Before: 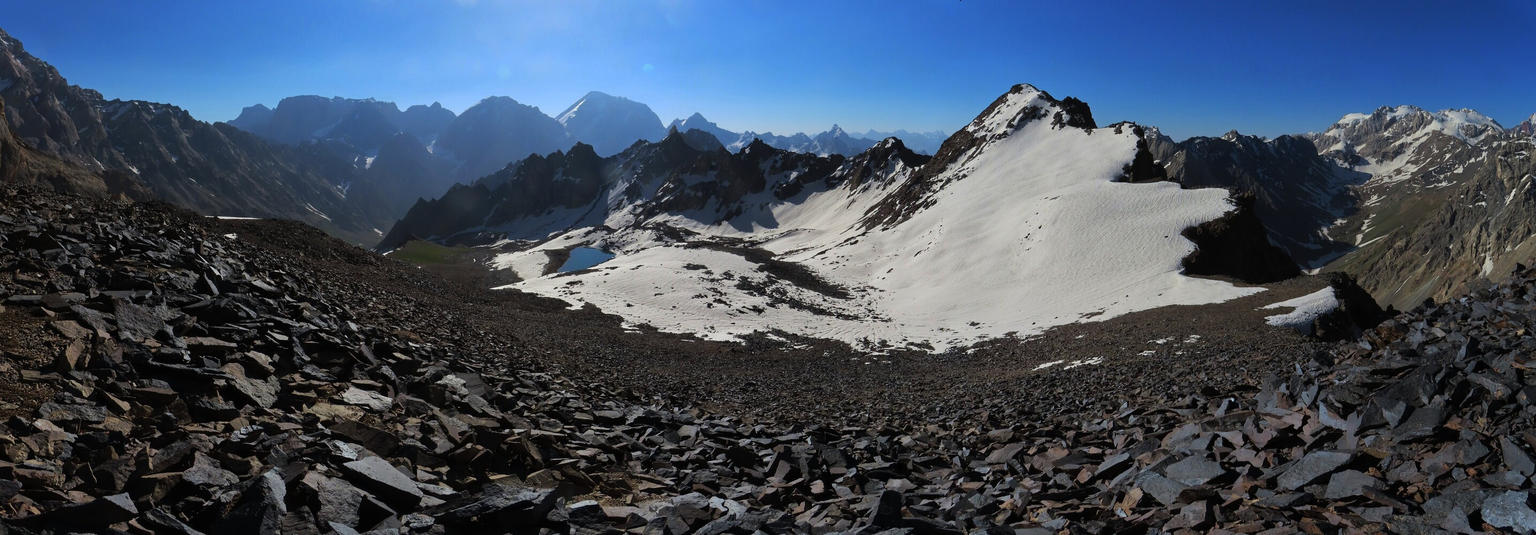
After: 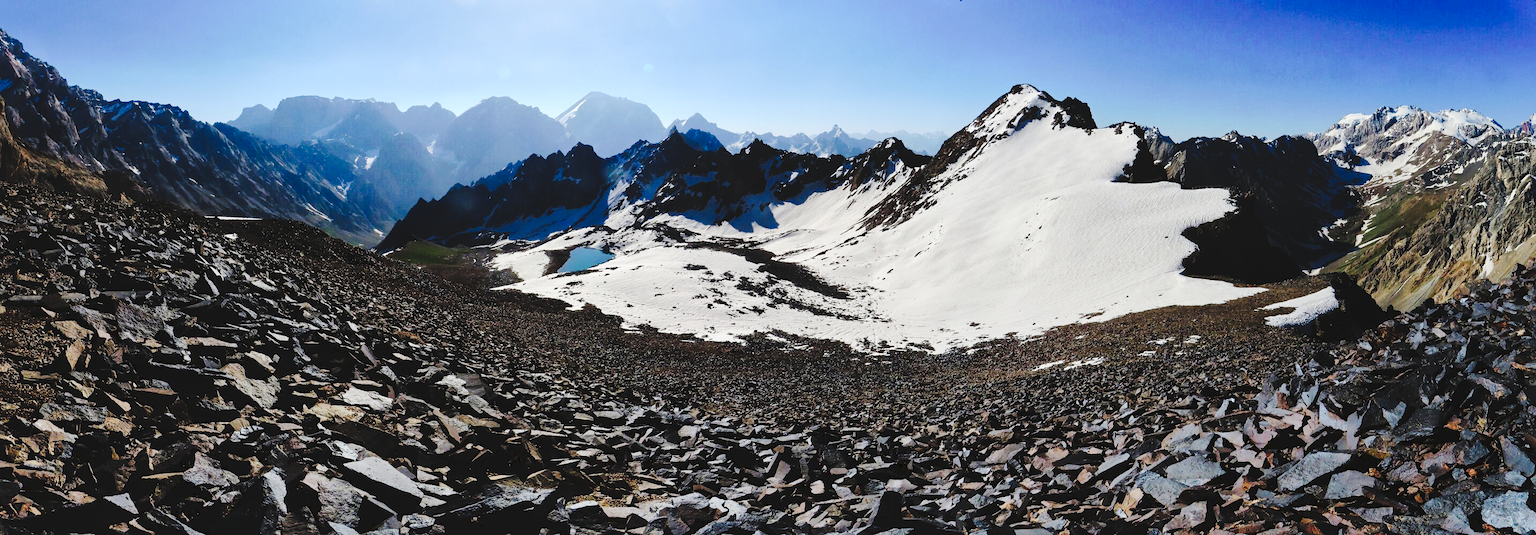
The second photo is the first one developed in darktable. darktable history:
local contrast: mode bilateral grid, contrast 20, coarseness 50, detail 141%, midtone range 0.2
tone curve: curves: ch0 [(0, 0) (0.003, 0.079) (0.011, 0.083) (0.025, 0.088) (0.044, 0.095) (0.069, 0.106) (0.1, 0.115) (0.136, 0.127) (0.177, 0.152) (0.224, 0.198) (0.277, 0.263) (0.335, 0.371) (0.399, 0.483) (0.468, 0.582) (0.543, 0.664) (0.623, 0.726) (0.709, 0.793) (0.801, 0.842) (0.898, 0.896) (1, 1)], preserve colors none
base curve: curves: ch0 [(0, 0) (0.028, 0.03) (0.121, 0.232) (0.46, 0.748) (0.859, 0.968) (1, 1)], preserve colors none
